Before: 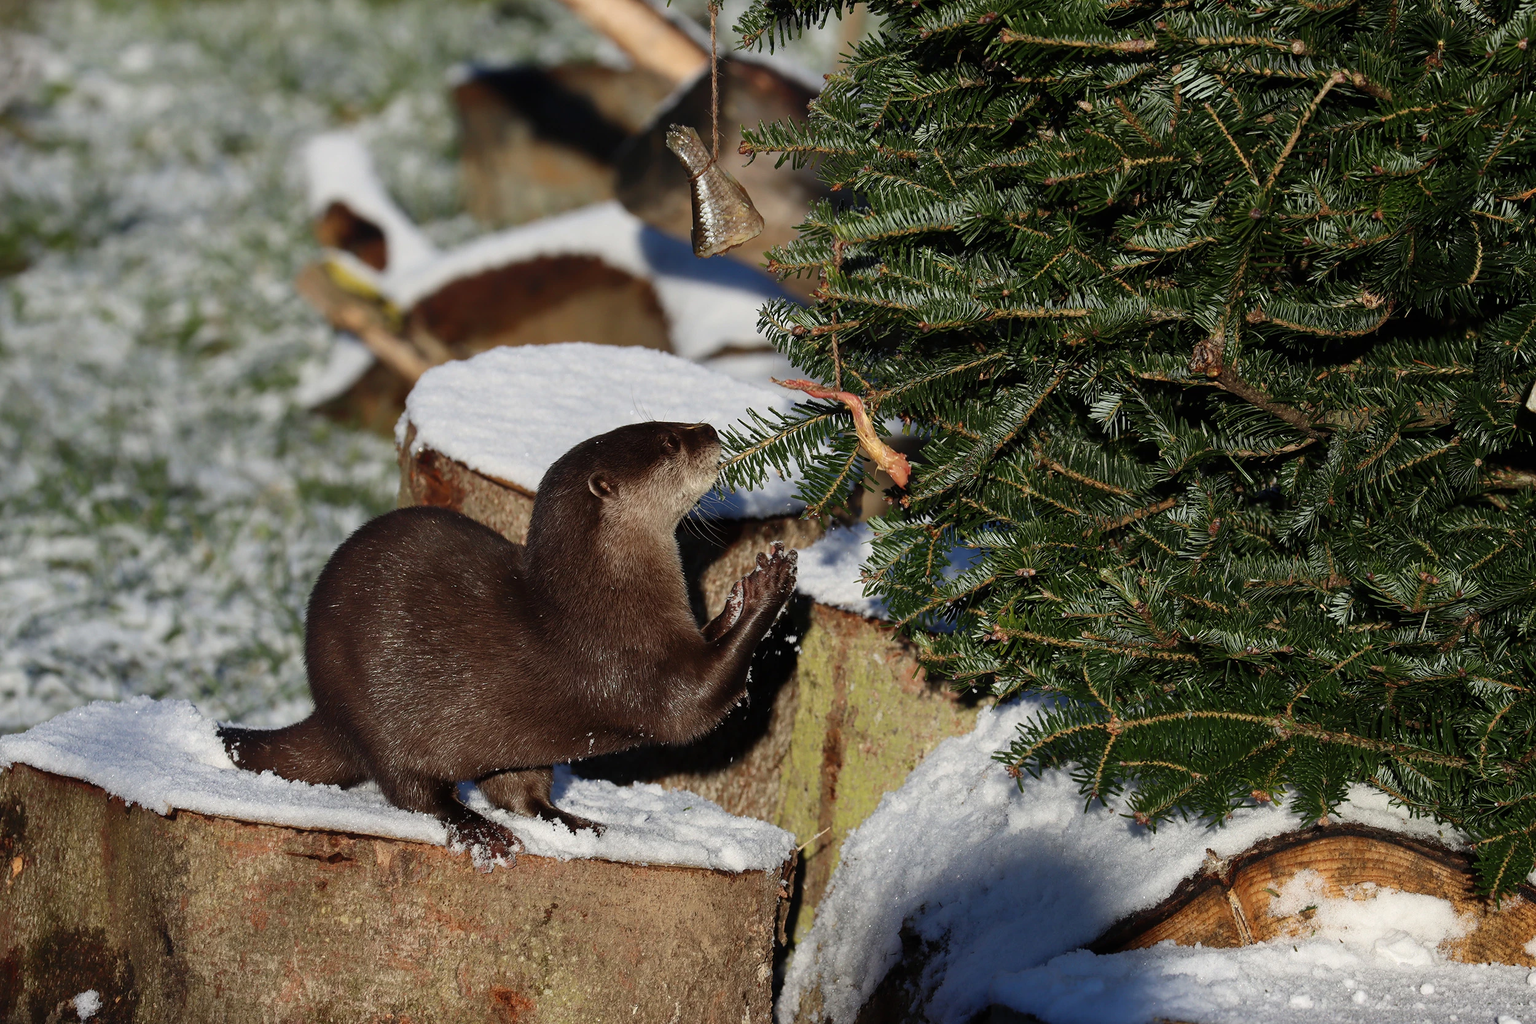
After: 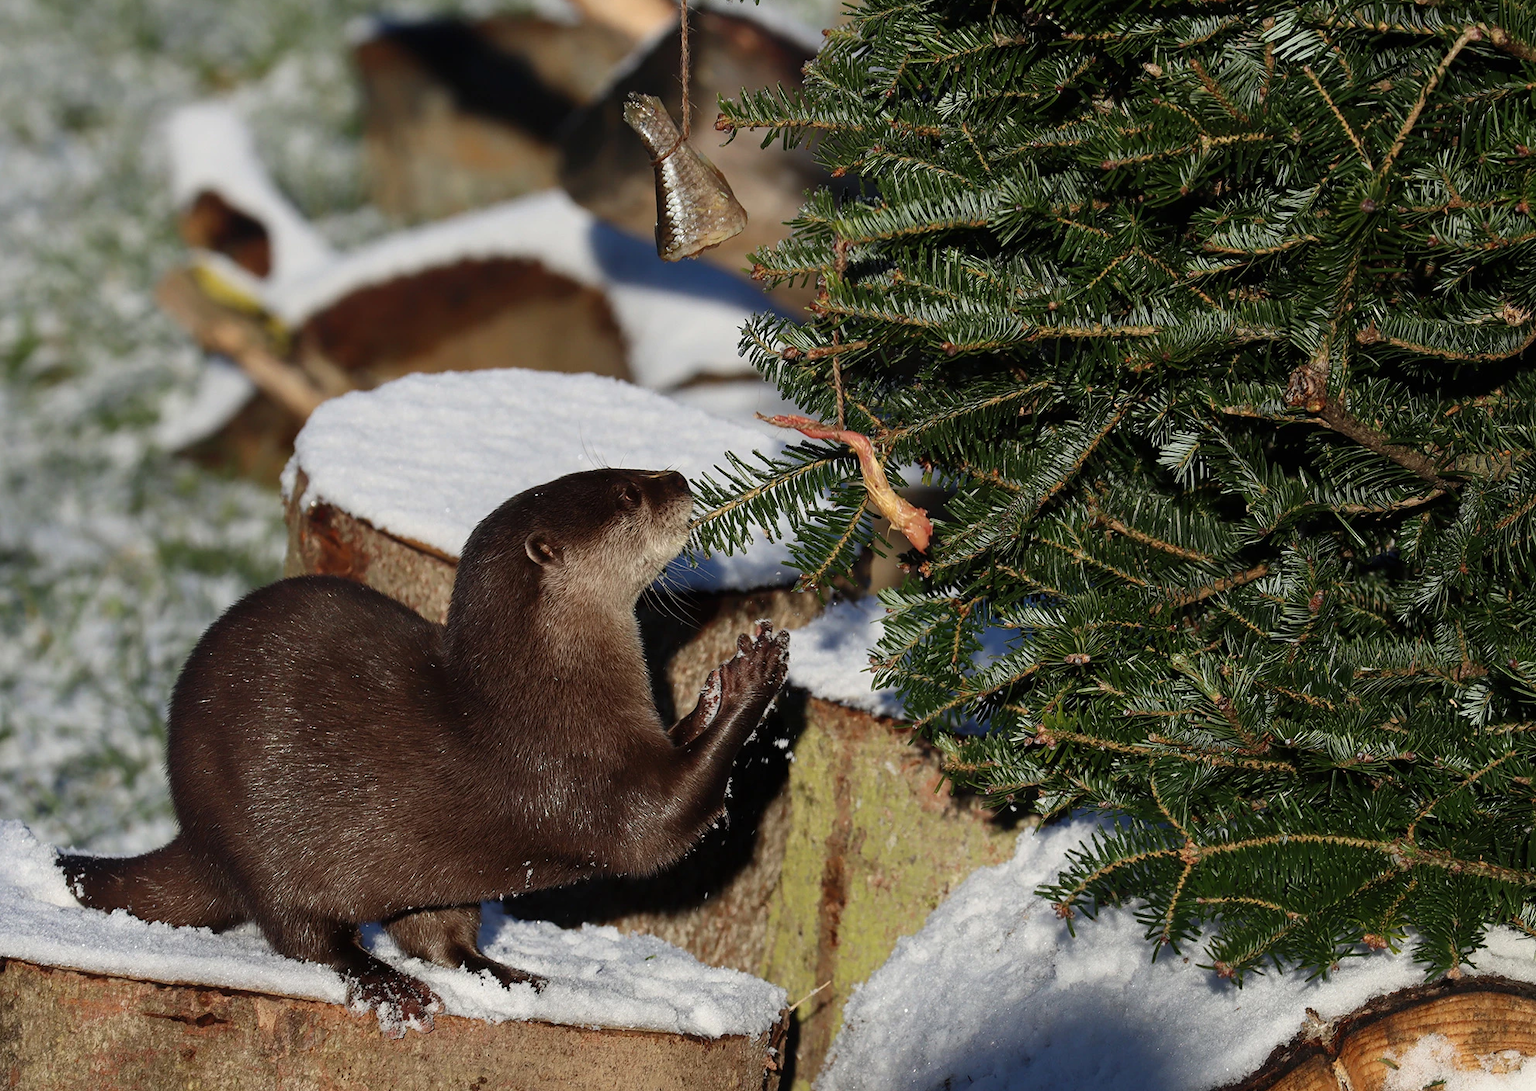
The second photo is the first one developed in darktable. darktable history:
crop: left 11.249%, top 5.02%, right 9.558%, bottom 10.592%
